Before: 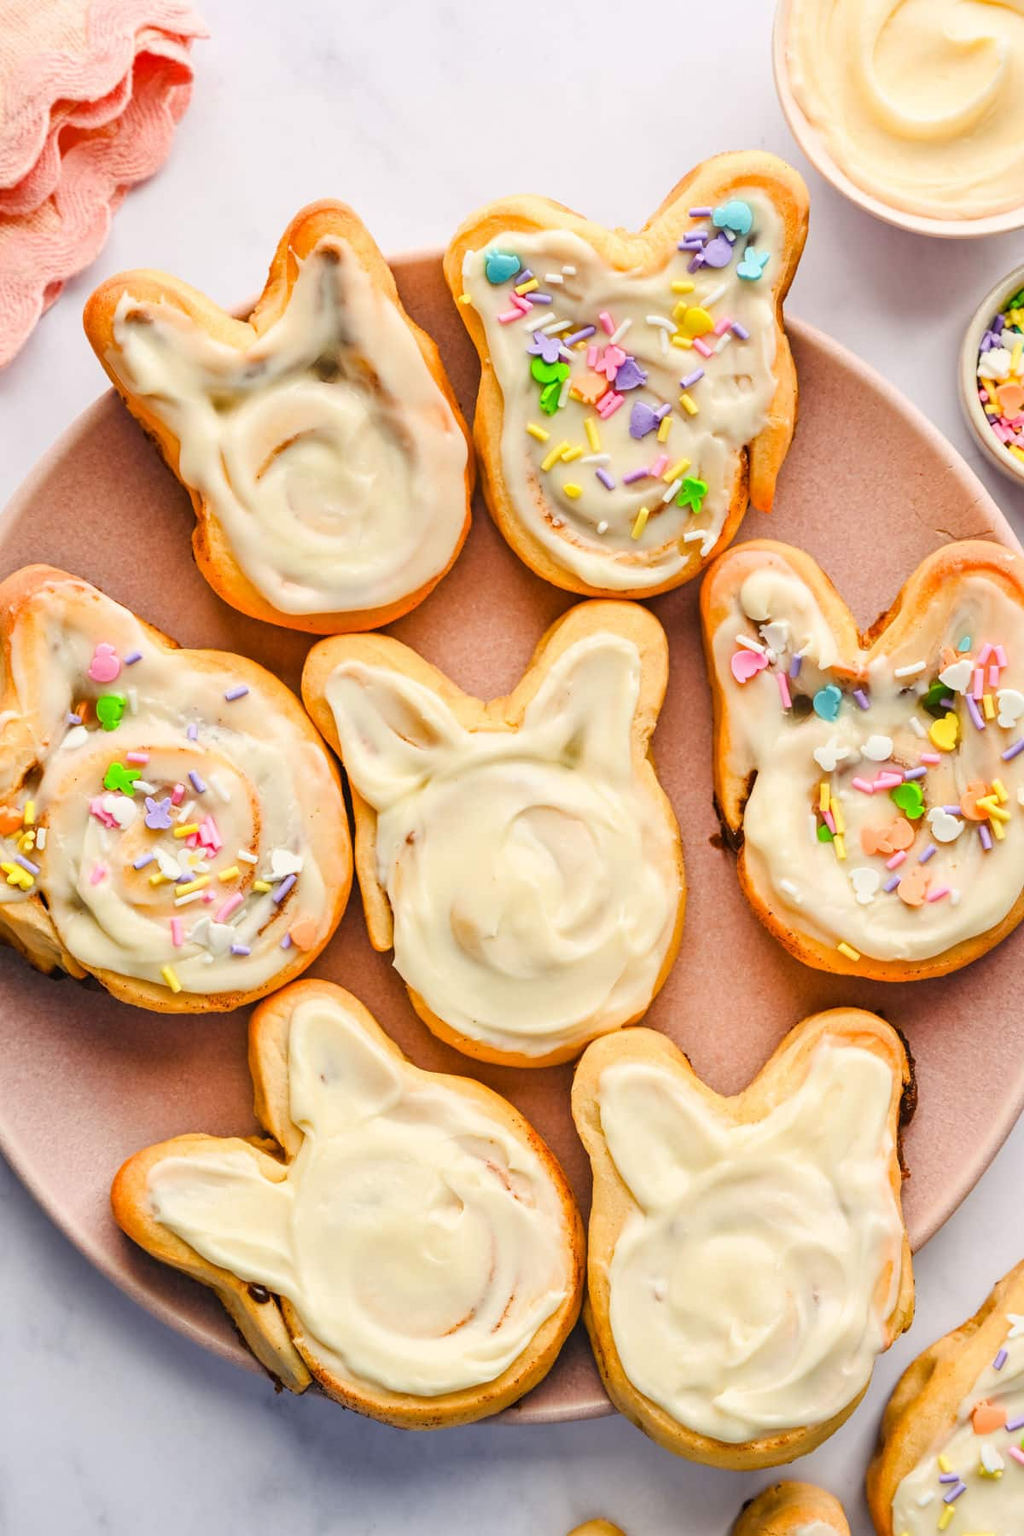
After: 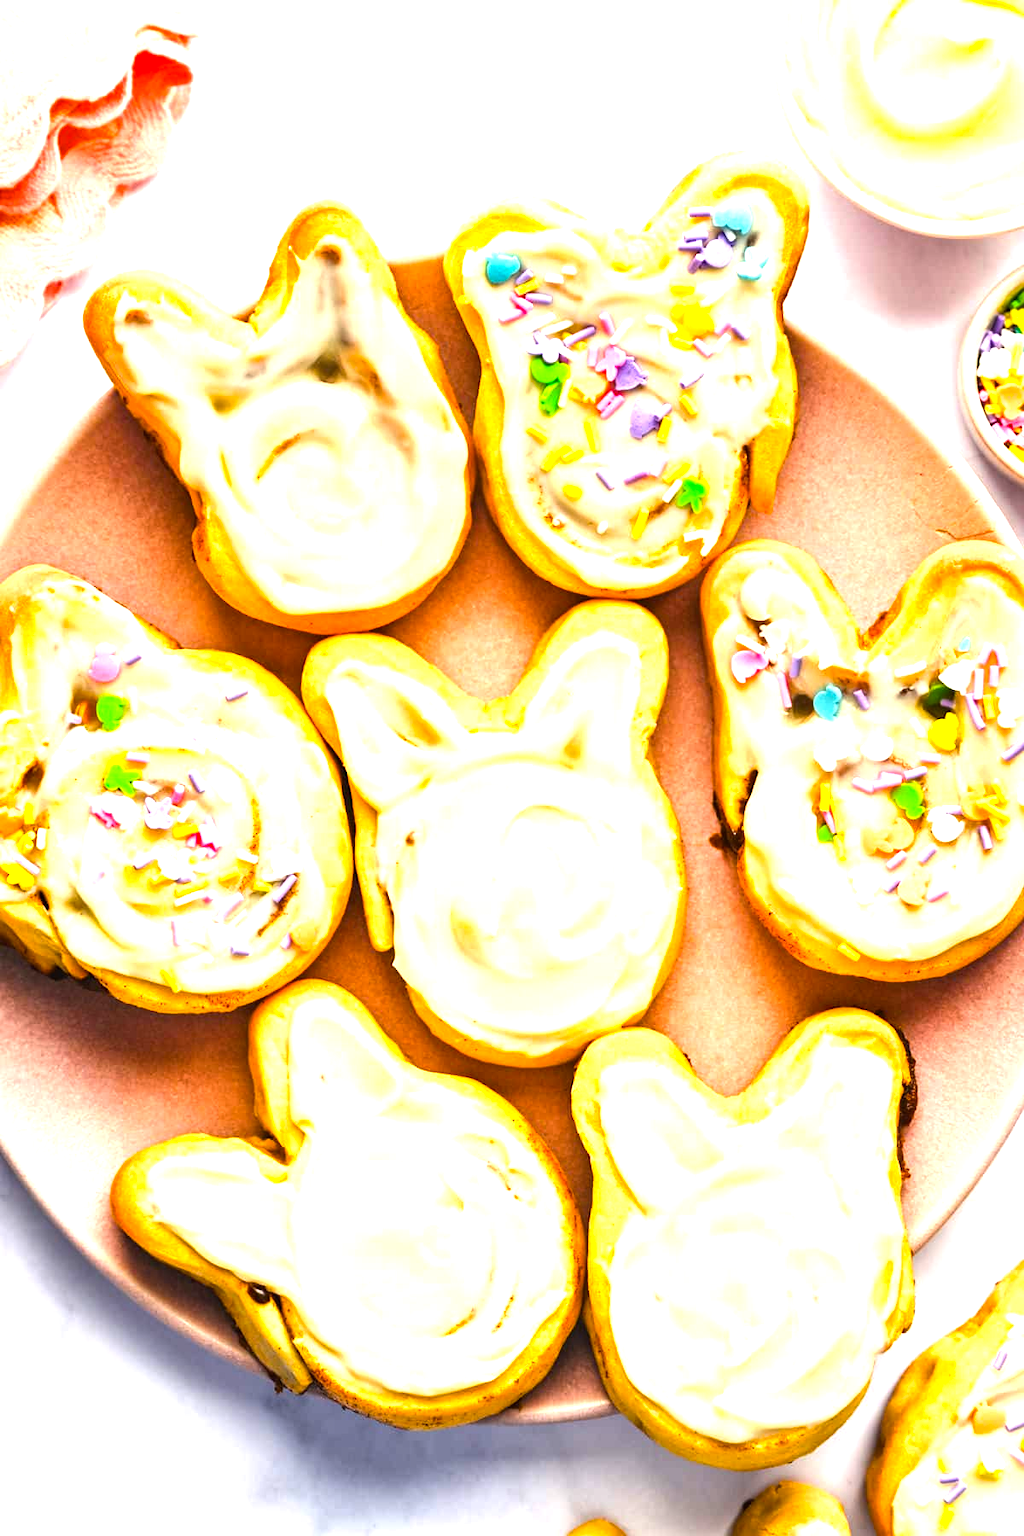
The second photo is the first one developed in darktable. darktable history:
exposure: black level correction 0, exposure 0.678 EV, compensate highlight preservation false
color balance rgb: perceptual saturation grading › global saturation 29.948%, perceptual brilliance grading › global brilliance 15.559%, perceptual brilliance grading › shadows -34.33%
